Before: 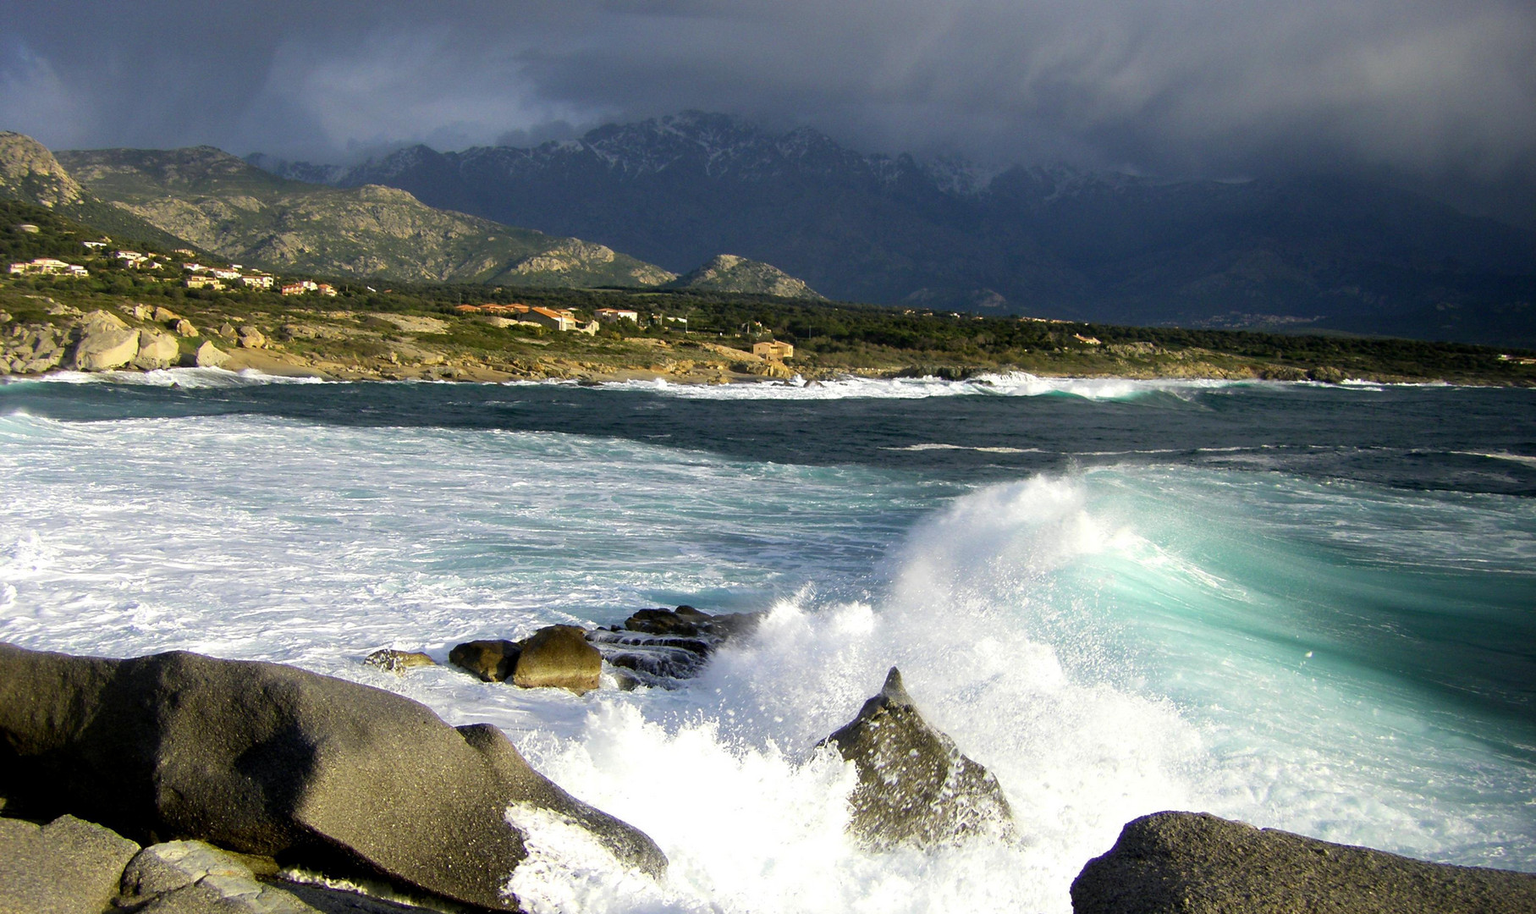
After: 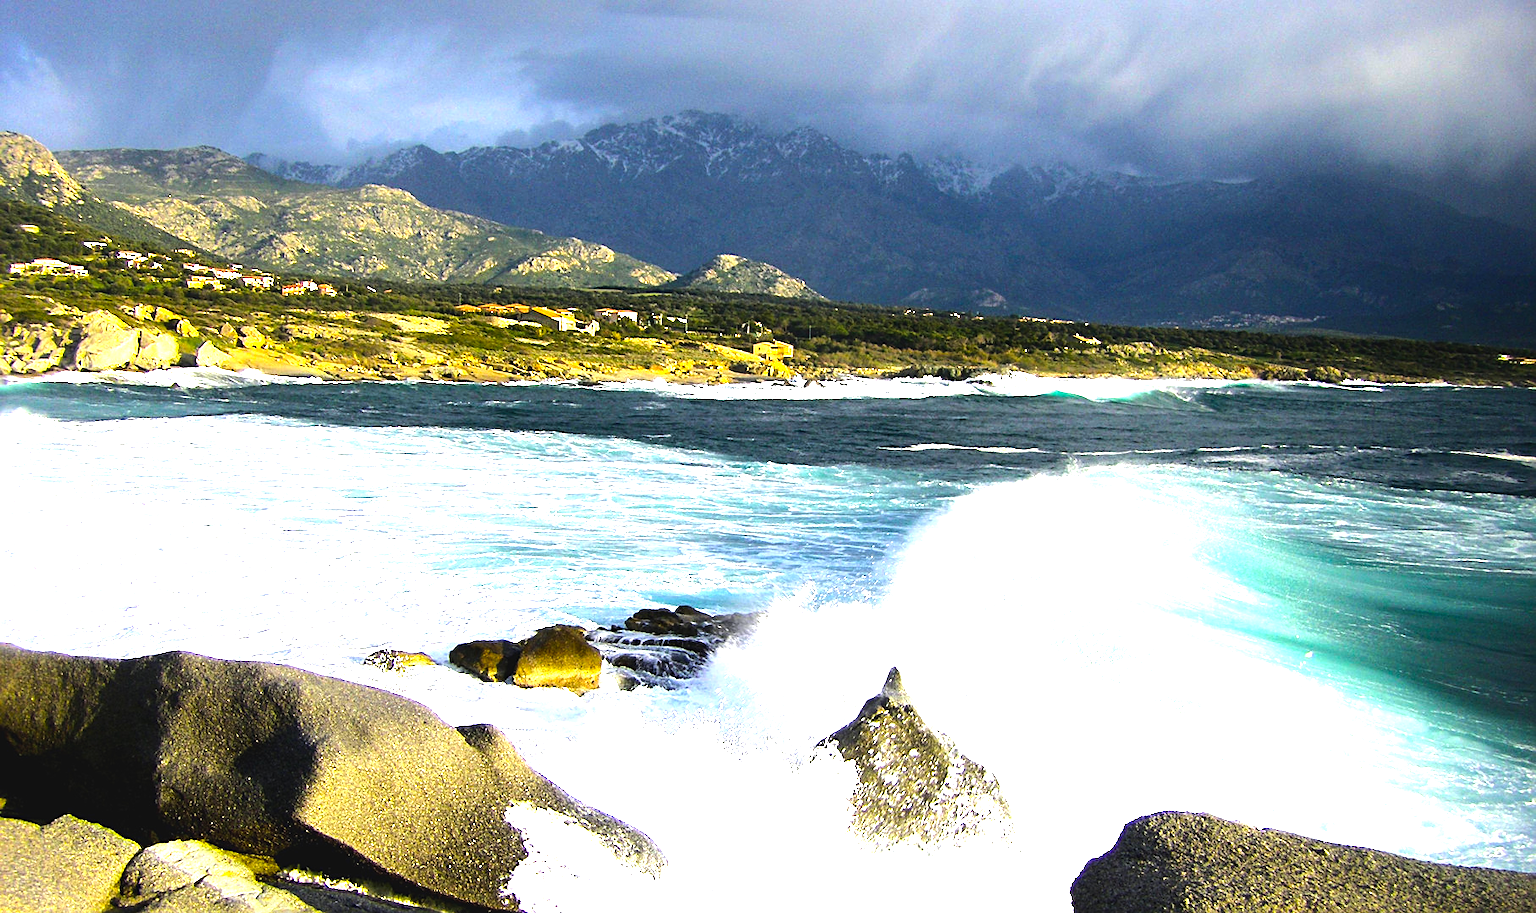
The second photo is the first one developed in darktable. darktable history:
base curve: preserve colors none
exposure: black level correction -0.005, exposure 1.001 EV, compensate exposure bias true, compensate highlight preservation false
sharpen: on, module defaults
color balance rgb: perceptual saturation grading › global saturation 30.322%, perceptual brilliance grading › highlights 18.372%, perceptual brilliance grading › mid-tones 31.464%, perceptual brilliance grading › shadows -31.68%, global vibrance 20%
